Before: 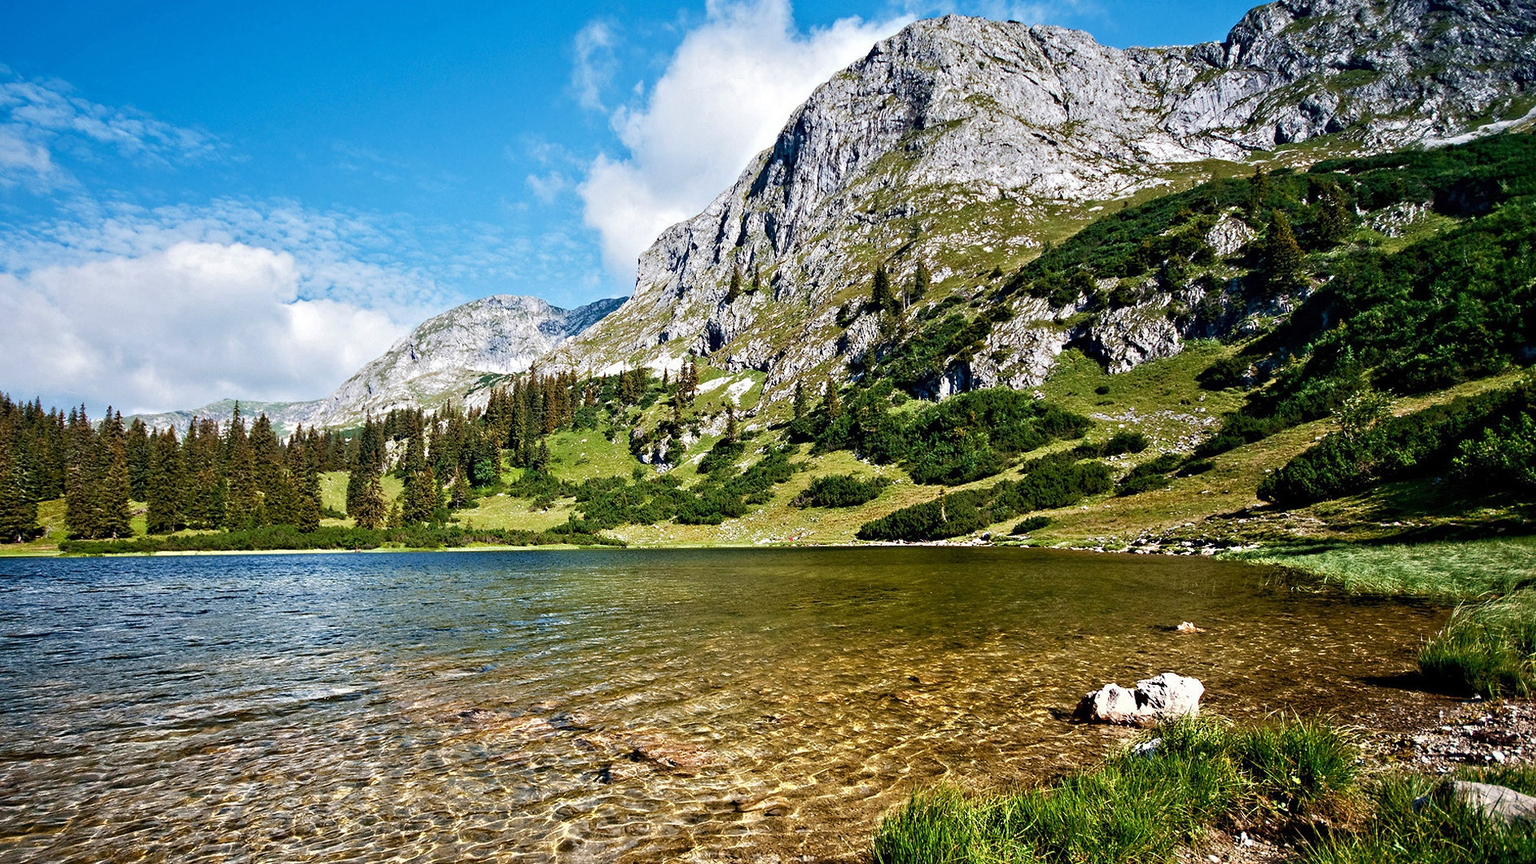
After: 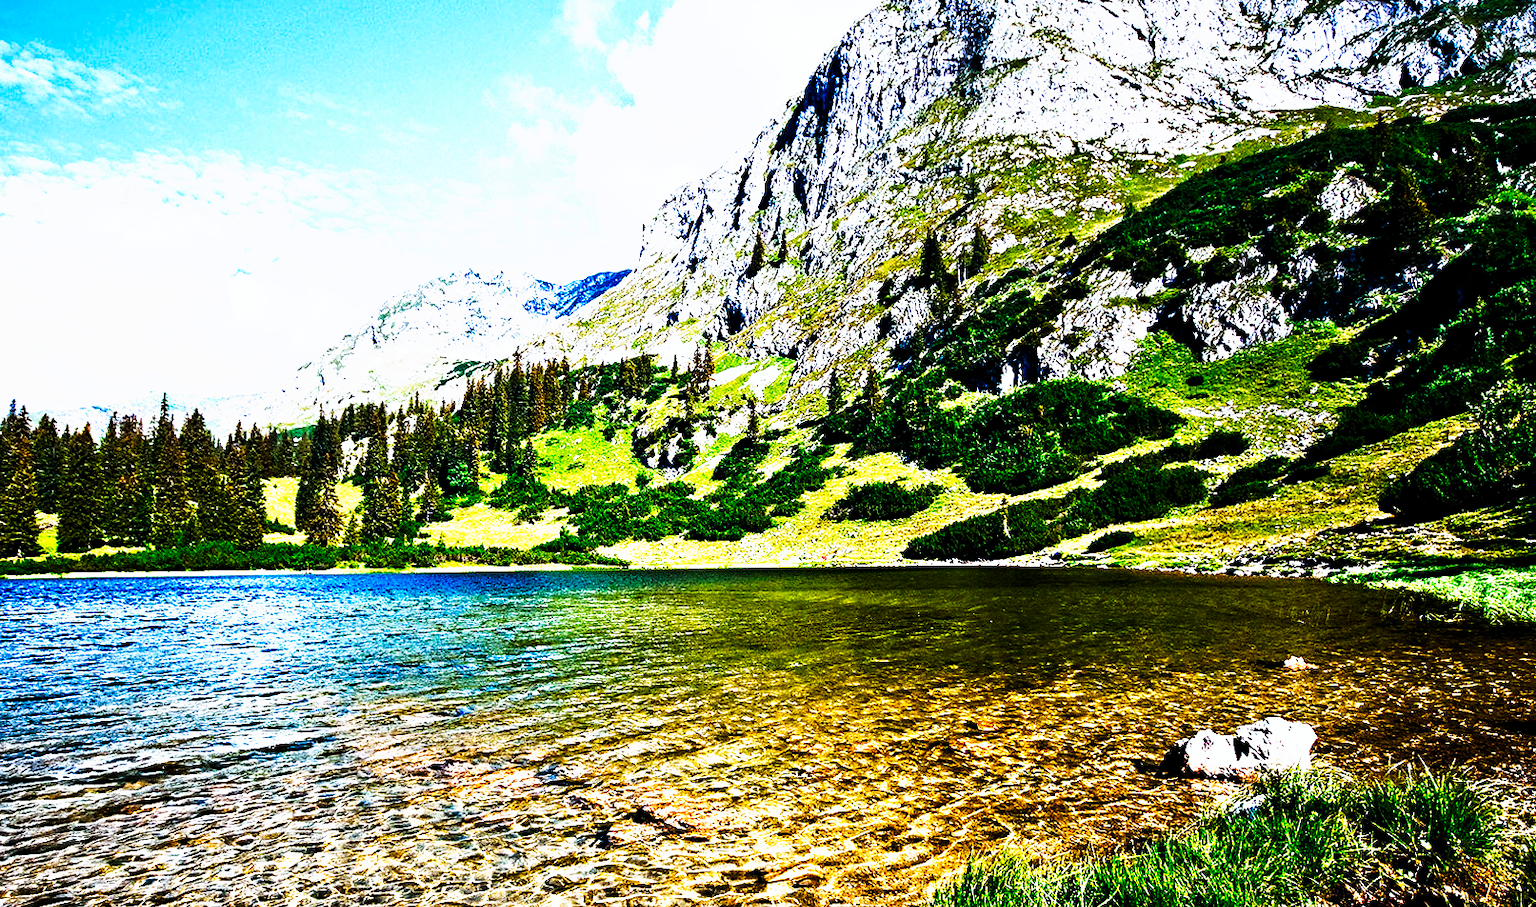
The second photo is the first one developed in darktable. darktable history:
color calibration: x 0.37, y 0.382, temperature 4313.32 K
tone curve: curves: ch0 [(0, 0) (0.003, 0) (0.011, 0.001) (0.025, 0.003) (0.044, 0.003) (0.069, 0.006) (0.1, 0.009) (0.136, 0.014) (0.177, 0.029) (0.224, 0.061) (0.277, 0.127) (0.335, 0.218) (0.399, 0.38) (0.468, 0.588) (0.543, 0.809) (0.623, 0.947) (0.709, 0.987) (0.801, 0.99) (0.898, 0.99) (1, 1)], preserve colors none
rotate and perspective: crop left 0, crop top 0
crop: left 6.446%, top 8.188%, right 9.538%, bottom 3.548%
